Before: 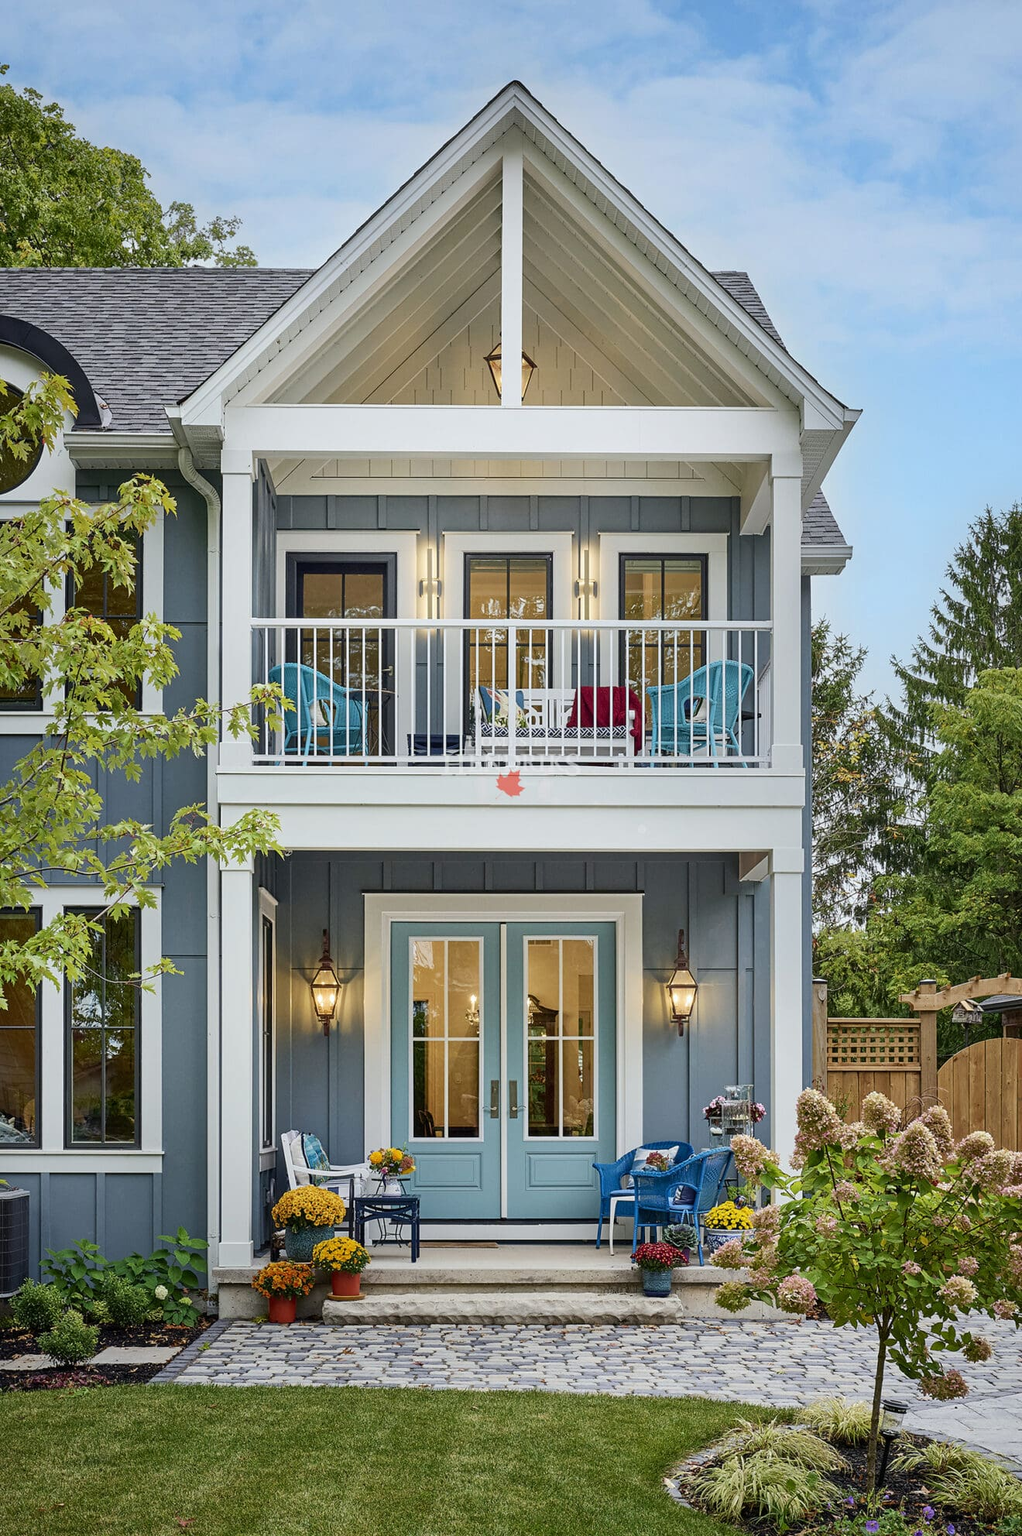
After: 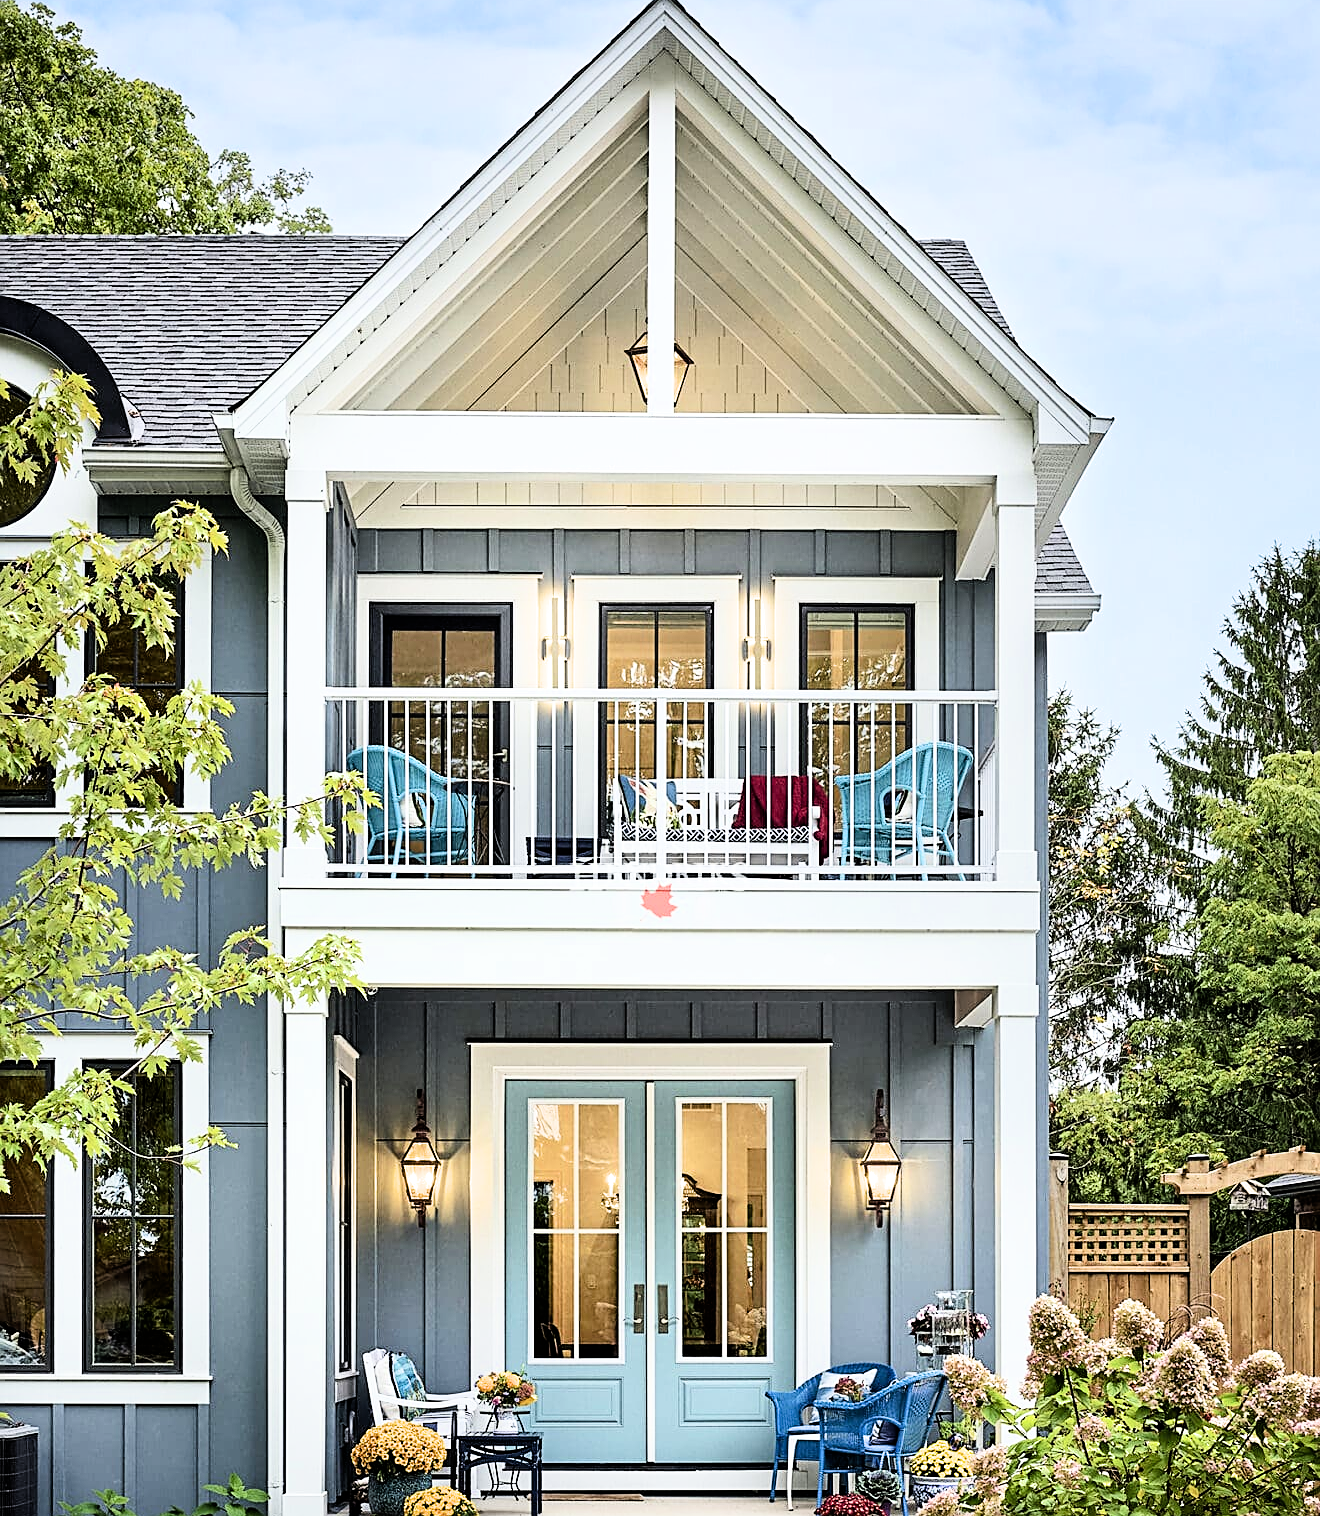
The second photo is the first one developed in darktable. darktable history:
filmic rgb: black relative exposure -5.29 EV, white relative exposure 2.87 EV, dynamic range scaling -37.39%, hardness 3.99, contrast 1.605, highlights saturation mix -1.34%
sharpen: on, module defaults
crop: top 5.632%, bottom 17.915%
exposure: exposure 0.734 EV, compensate highlight preservation false
